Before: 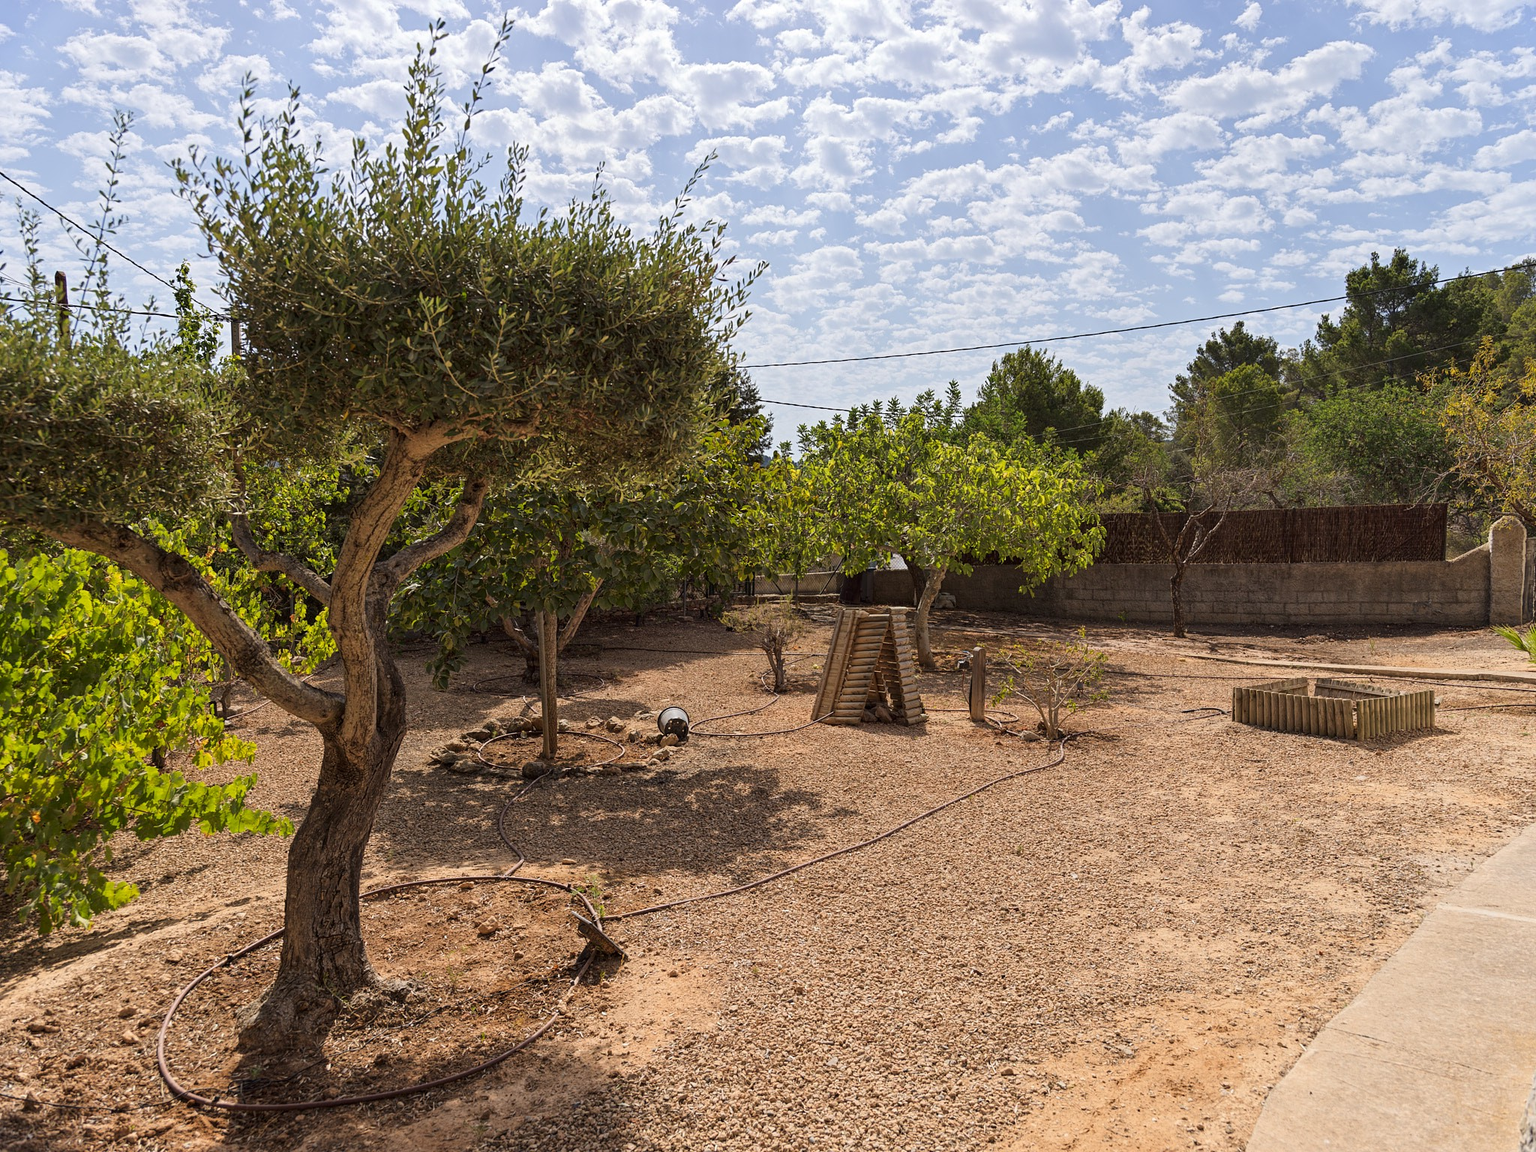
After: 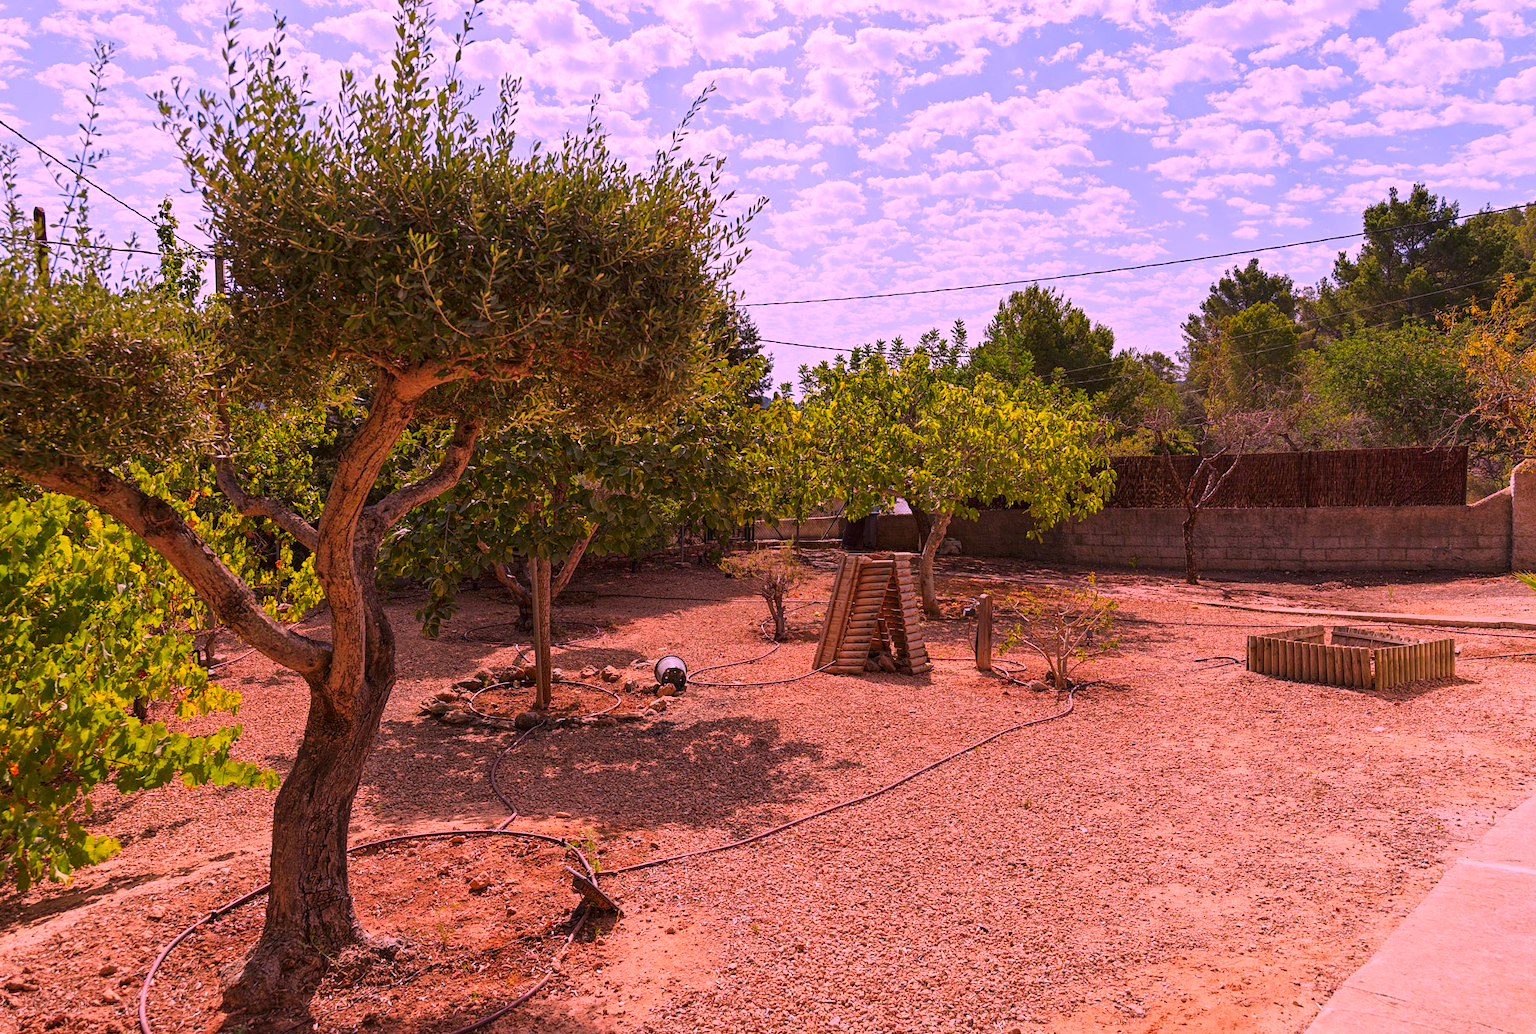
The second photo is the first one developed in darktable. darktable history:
crop: left 1.507%, top 6.147%, right 1.379%, bottom 6.637%
color correction: highlights a* 19.5, highlights b* -11.53, saturation 1.69
